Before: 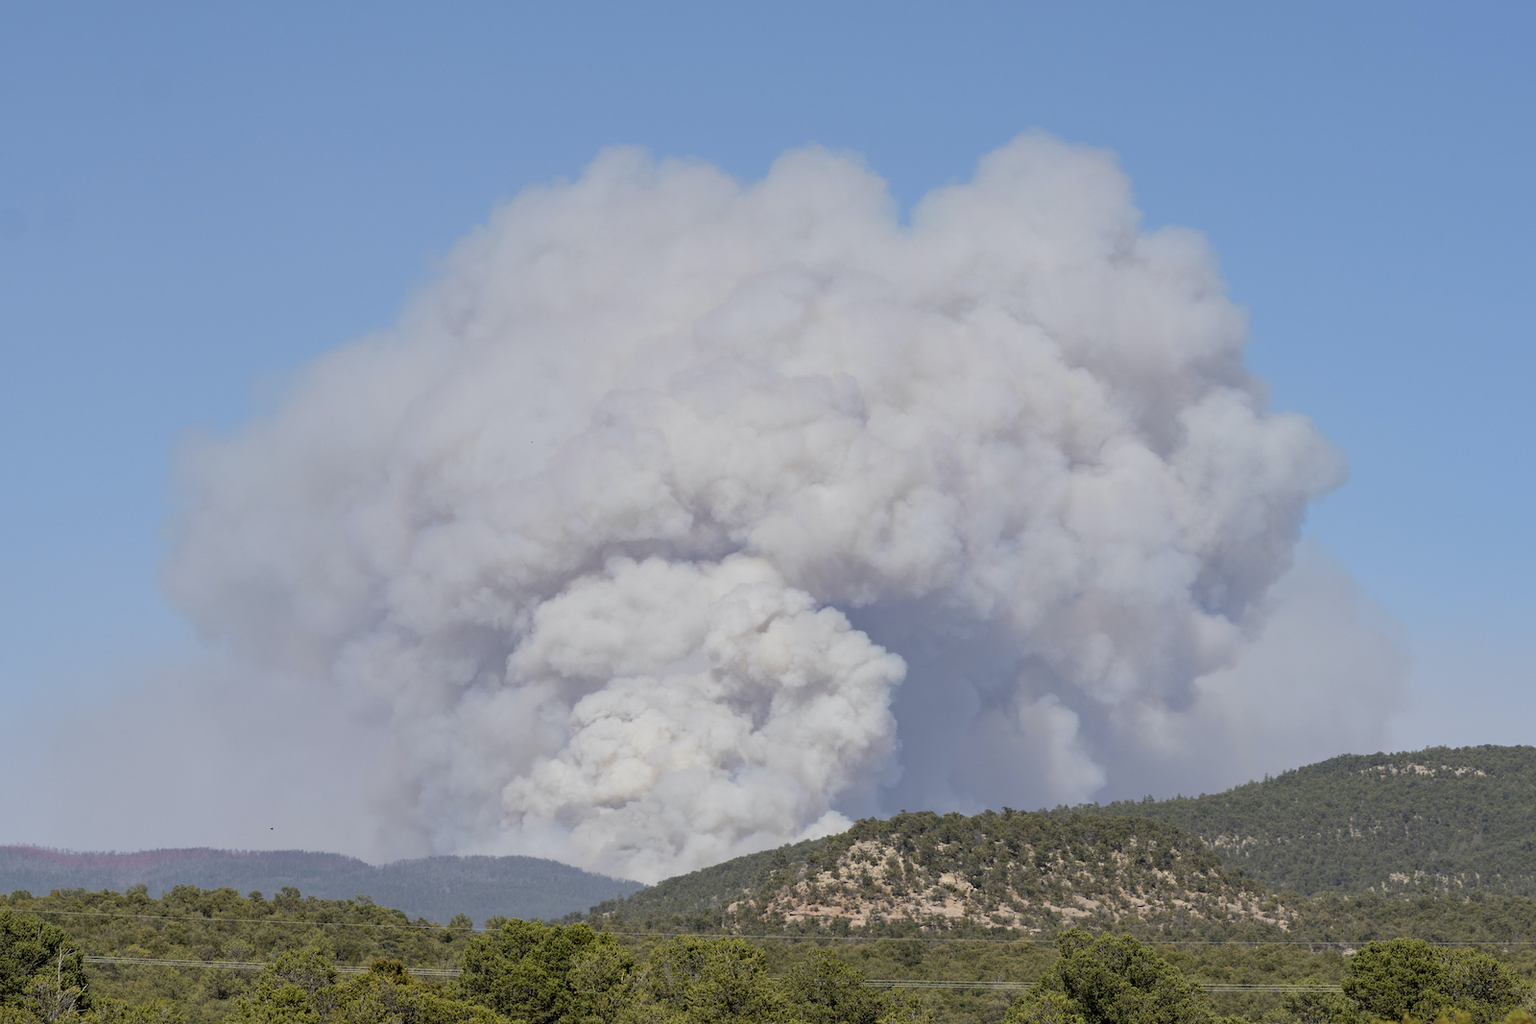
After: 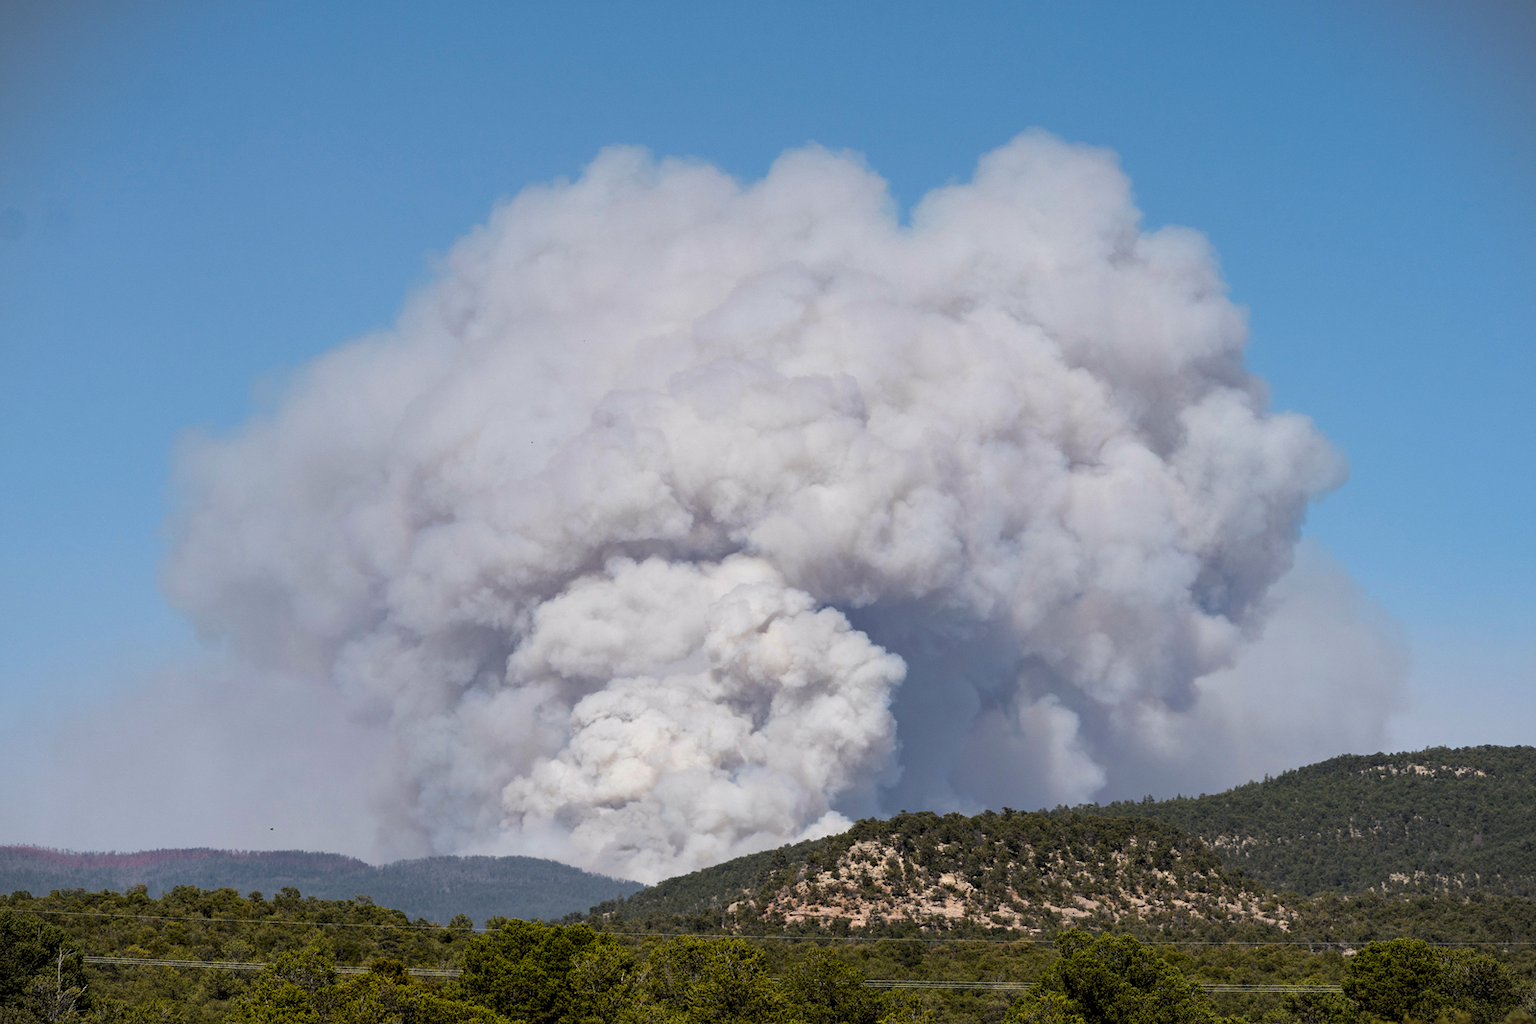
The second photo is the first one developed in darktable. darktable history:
vignetting: fall-off start 97.21%, width/height ratio 1.181, dithering 8-bit output, unbound false
levels: levels [0.116, 0.574, 1]
color balance rgb: highlights gain › chroma 0.255%, highlights gain › hue 332.56°, linear chroma grading › global chroma 3.908%, perceptual saturation grading › global saturation 20%, perceptual saturation grading › highlights -25.694%, perceptual saturation grading › shadows 49.411%, perceptual brilliance grading › highlights 16.399%, perceptual brilliance grading › shadows -14.182%, contrast -9.519%
